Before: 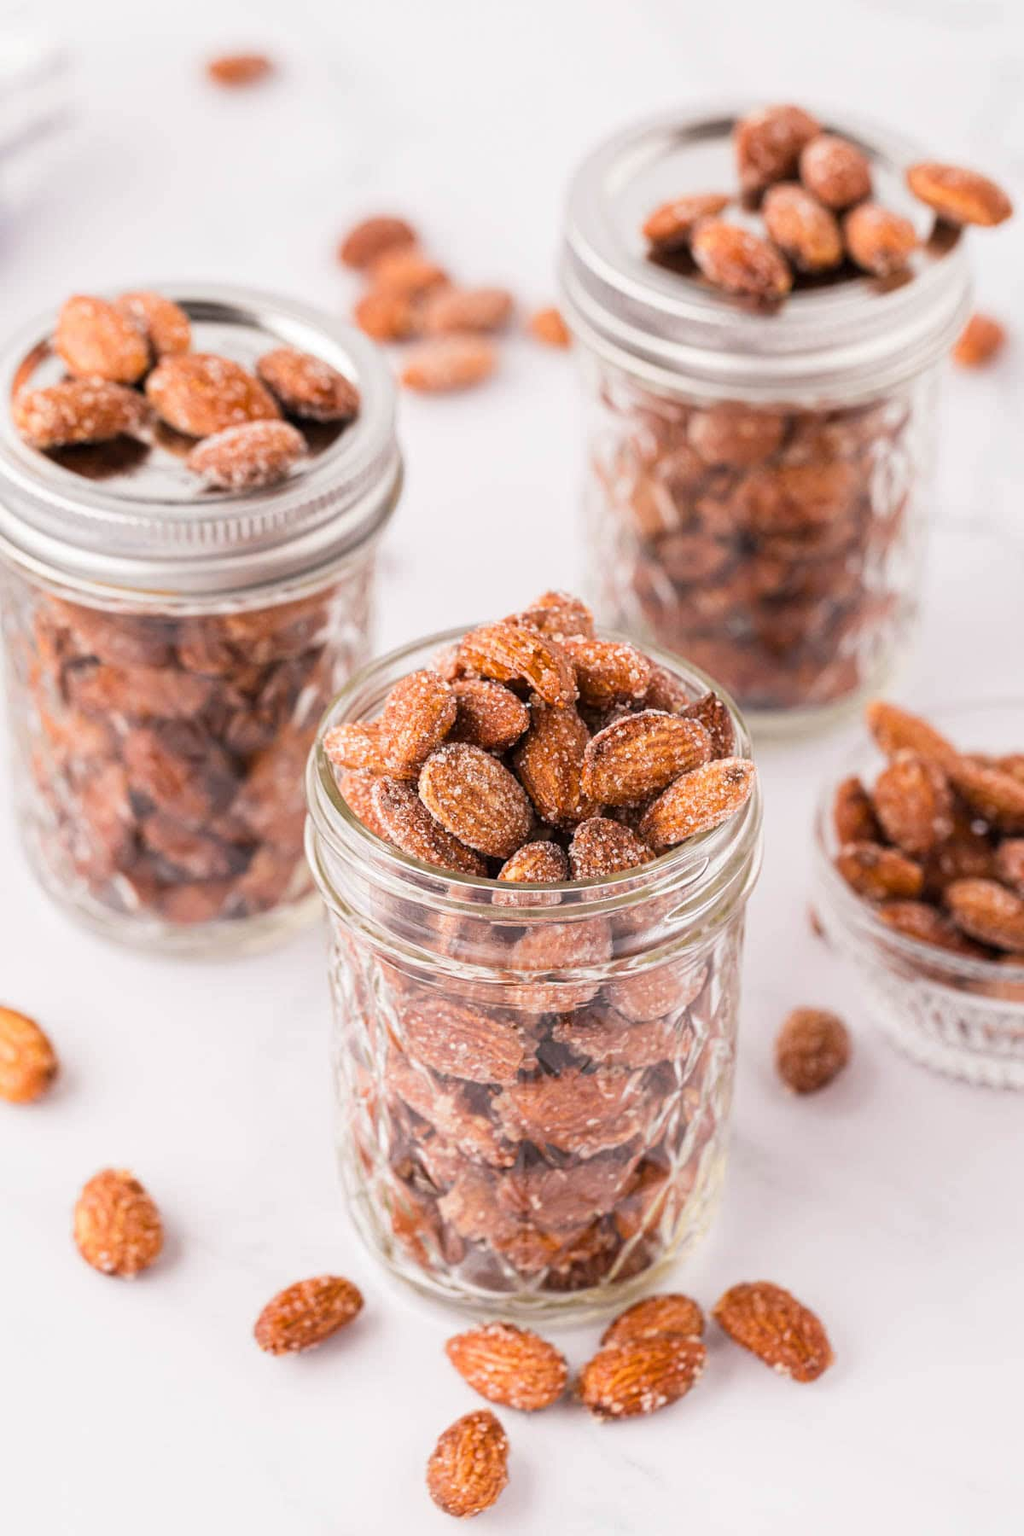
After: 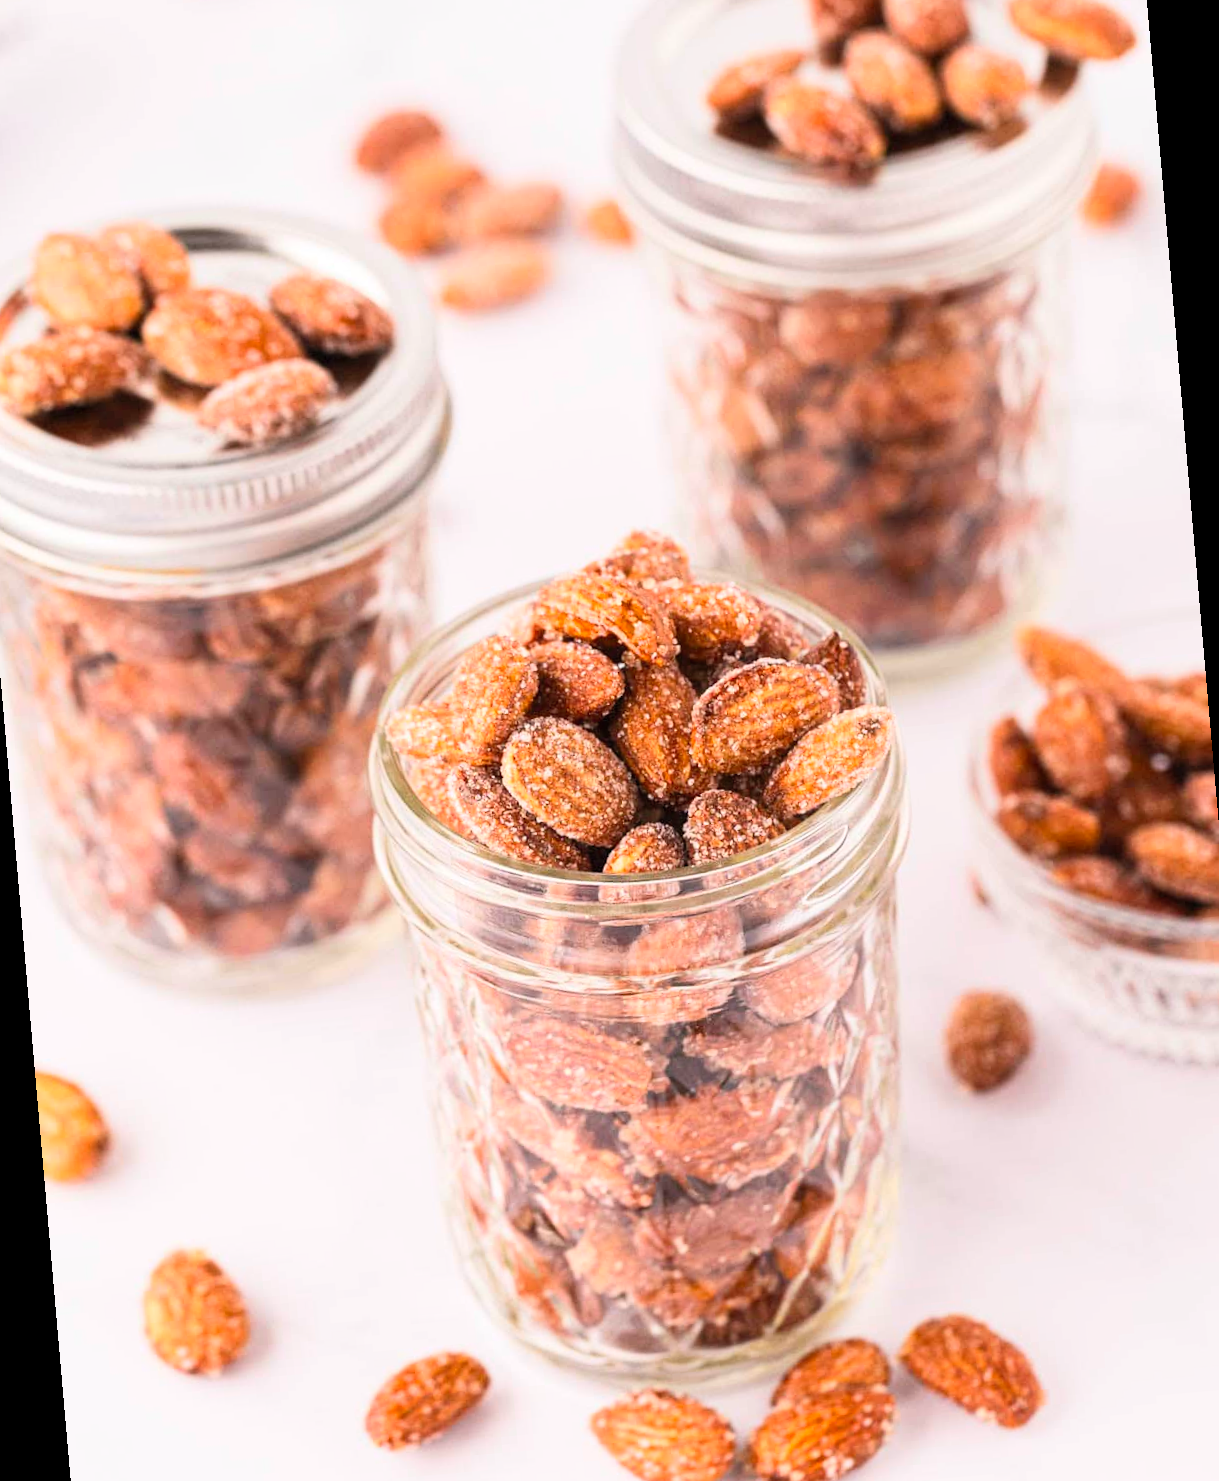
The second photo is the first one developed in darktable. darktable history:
rotate and perspective: rotation -5°, crop left 0.05, crop right 0.952, crop top 0.11, crop bottom 0.89
contrast brightness saturation: contrast 0.2, brightness 0.16, saturation 0.22
